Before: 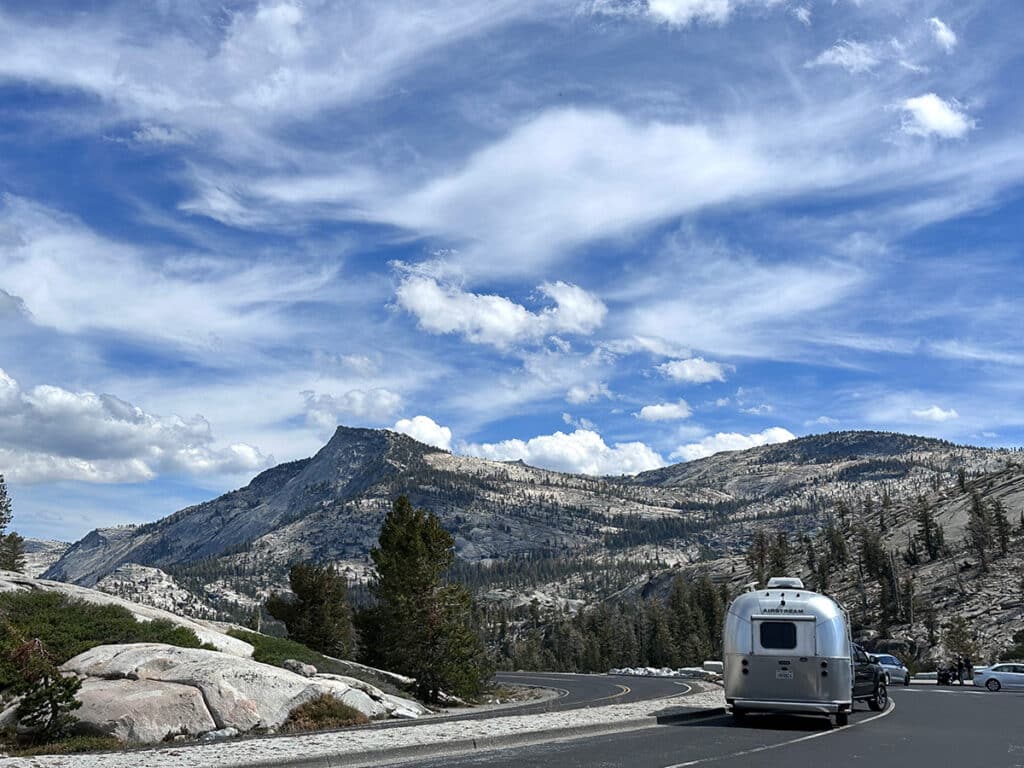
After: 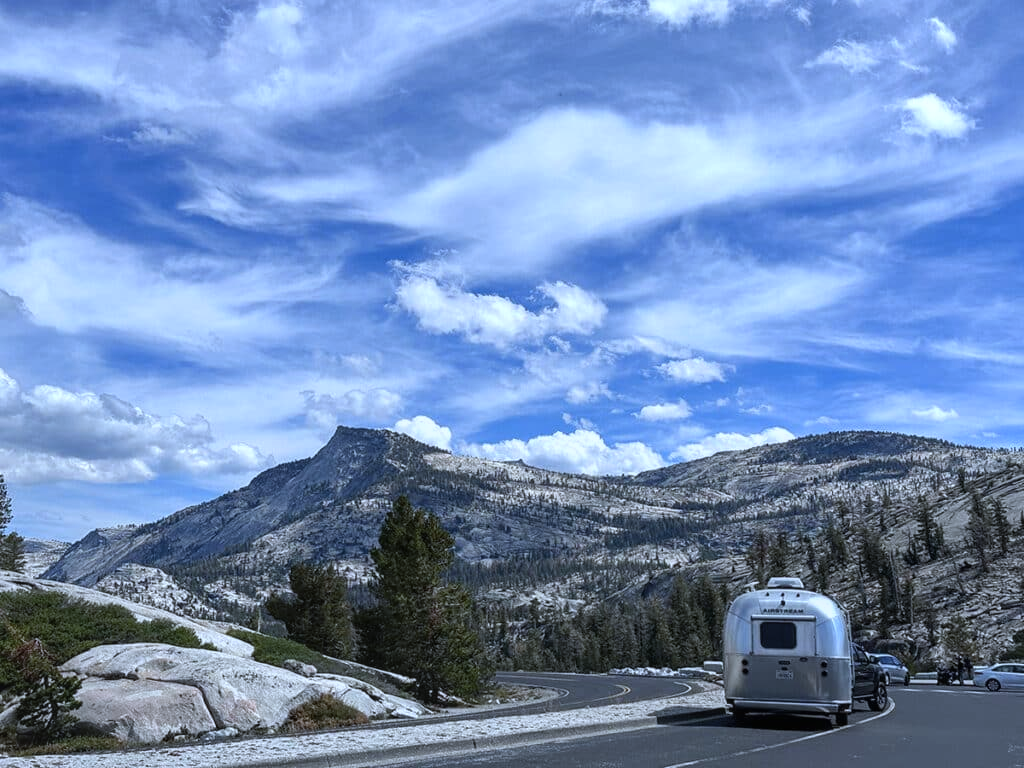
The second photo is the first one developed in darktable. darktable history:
white balance: red 0.926, green 1.003, blue 1.133
local contrast: detail 110%
